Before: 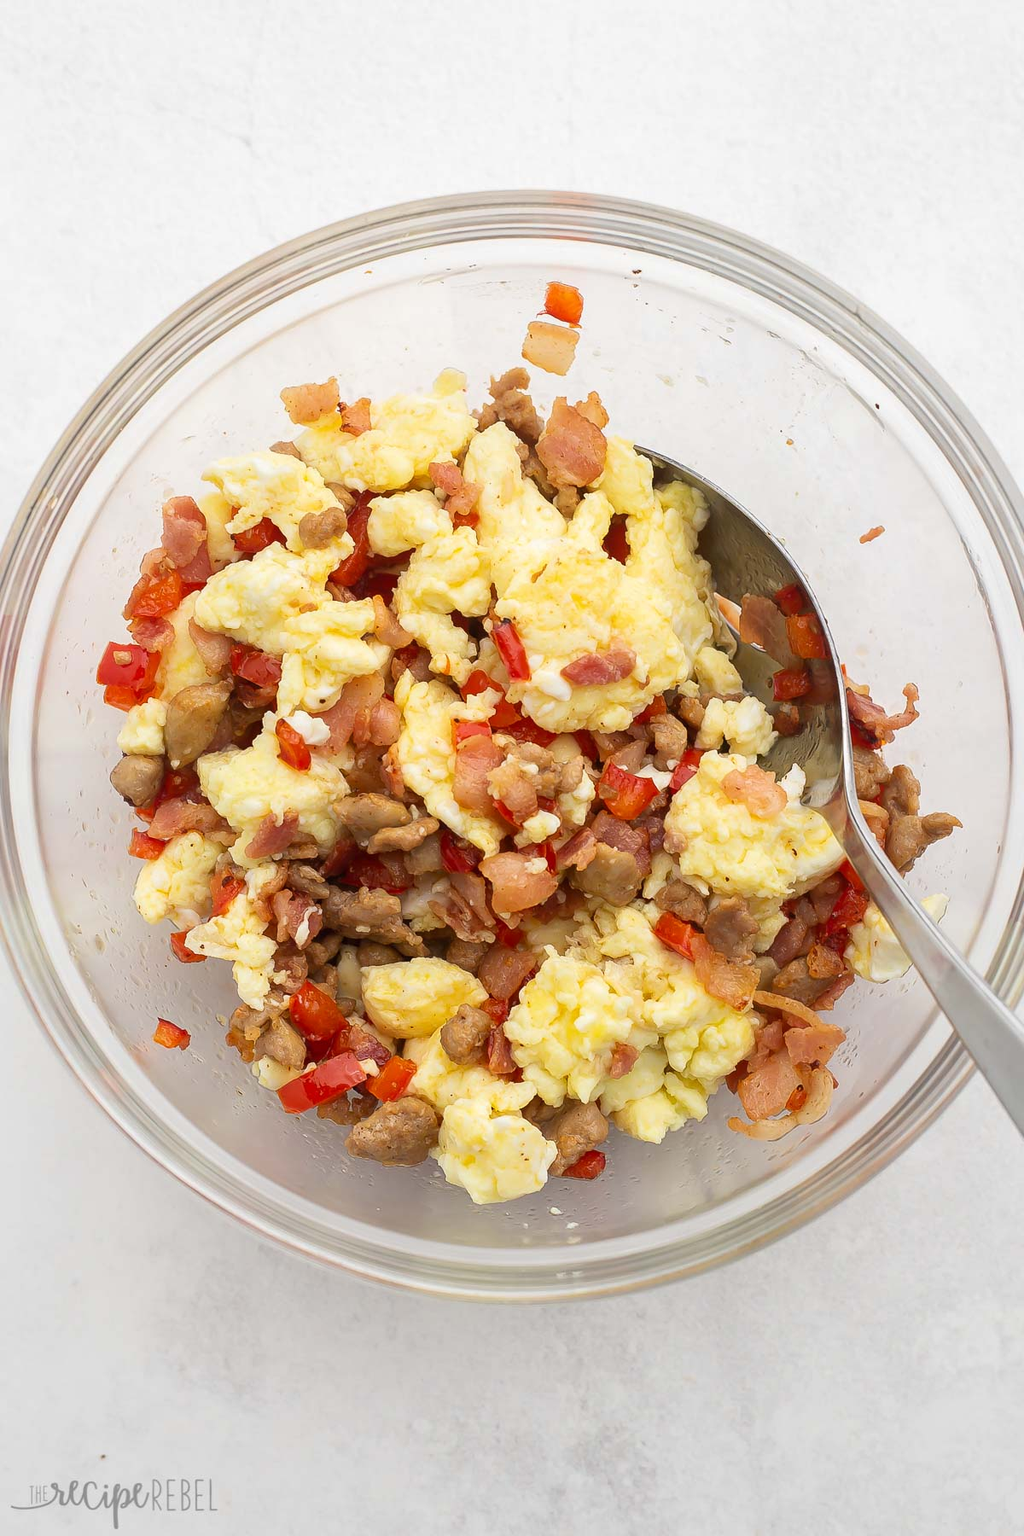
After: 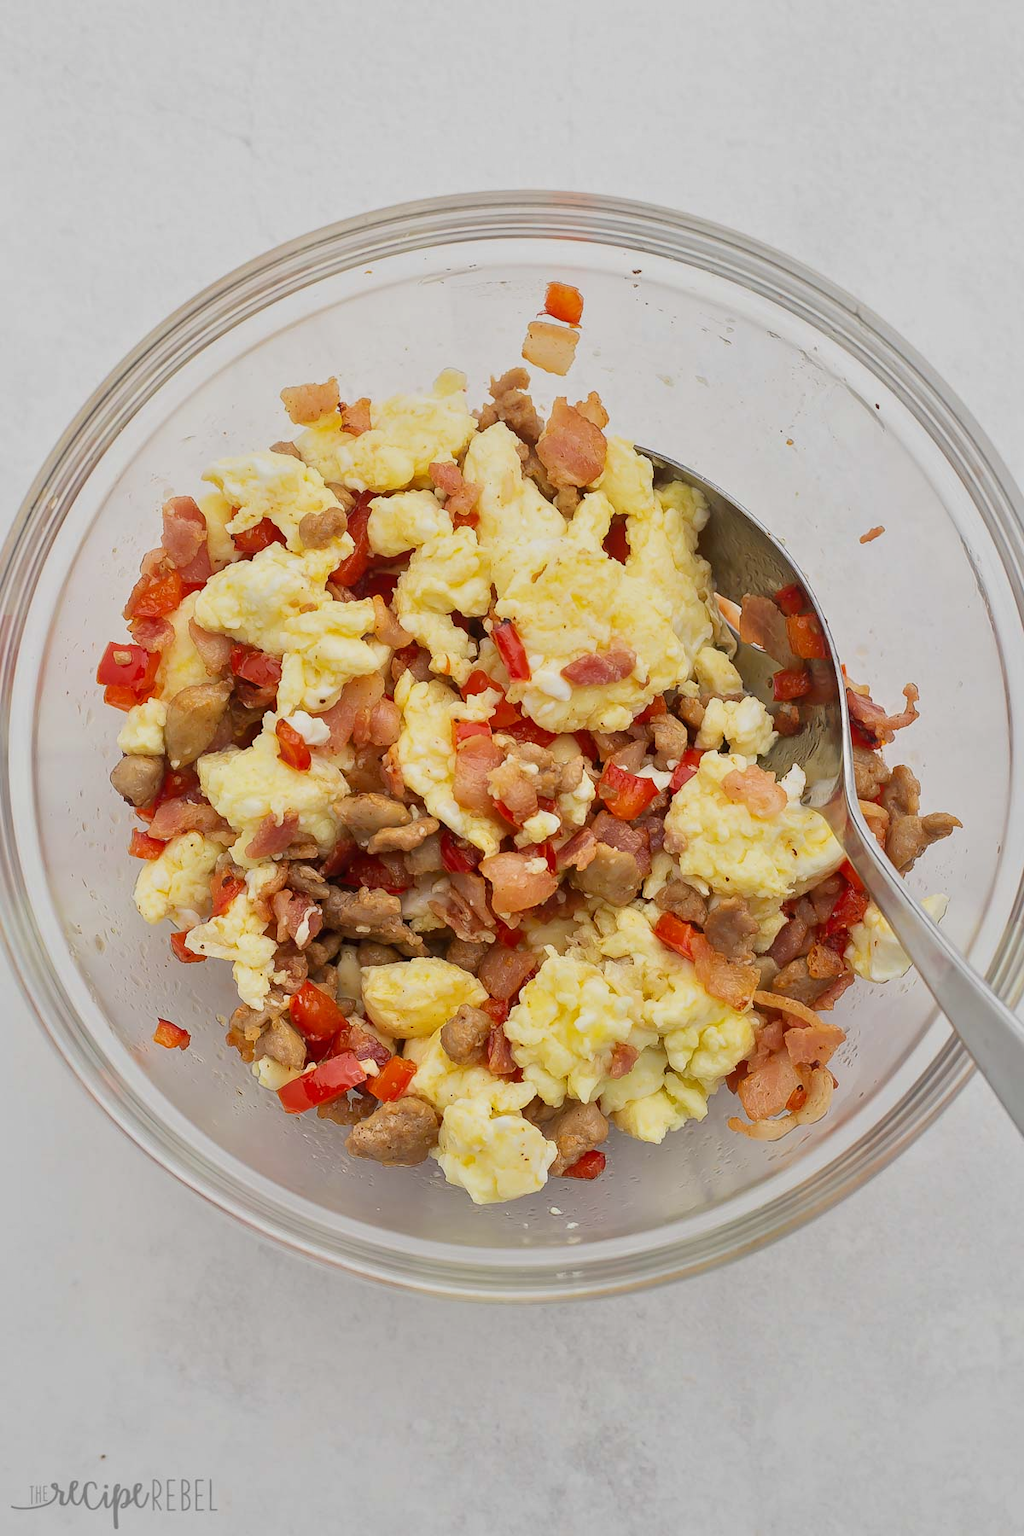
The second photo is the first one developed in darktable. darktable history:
tone equalizer: -8 EV -0.001 EV, -7 EV 0.005 EV, -6 EV -0.044 EV, -5 EV 0.017 EV, -4 EV -0.024 EV, -3 EV 0.016 EV, -2 EV -0.06 EV, -1 EV -0.284 EV, +0 EV -0.593 EV, mask exposure compensation -0.497 EV
